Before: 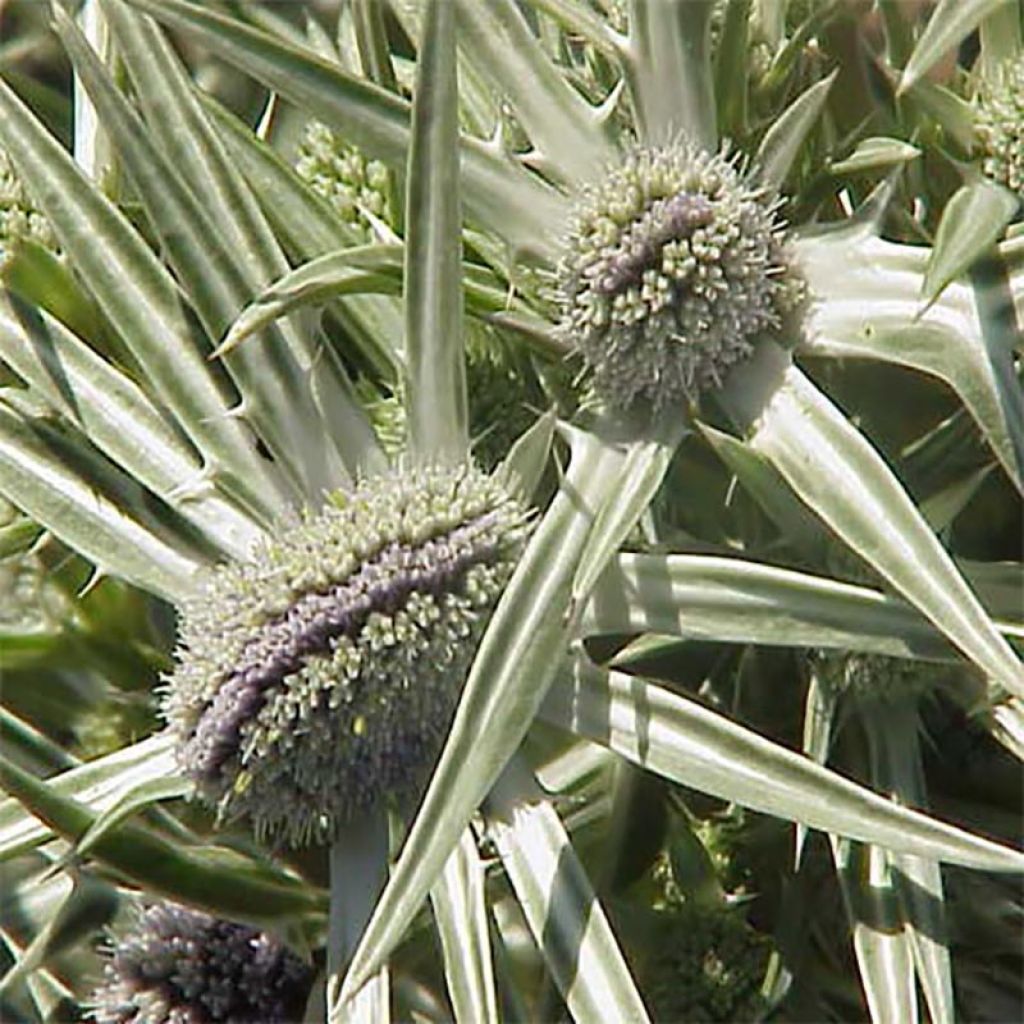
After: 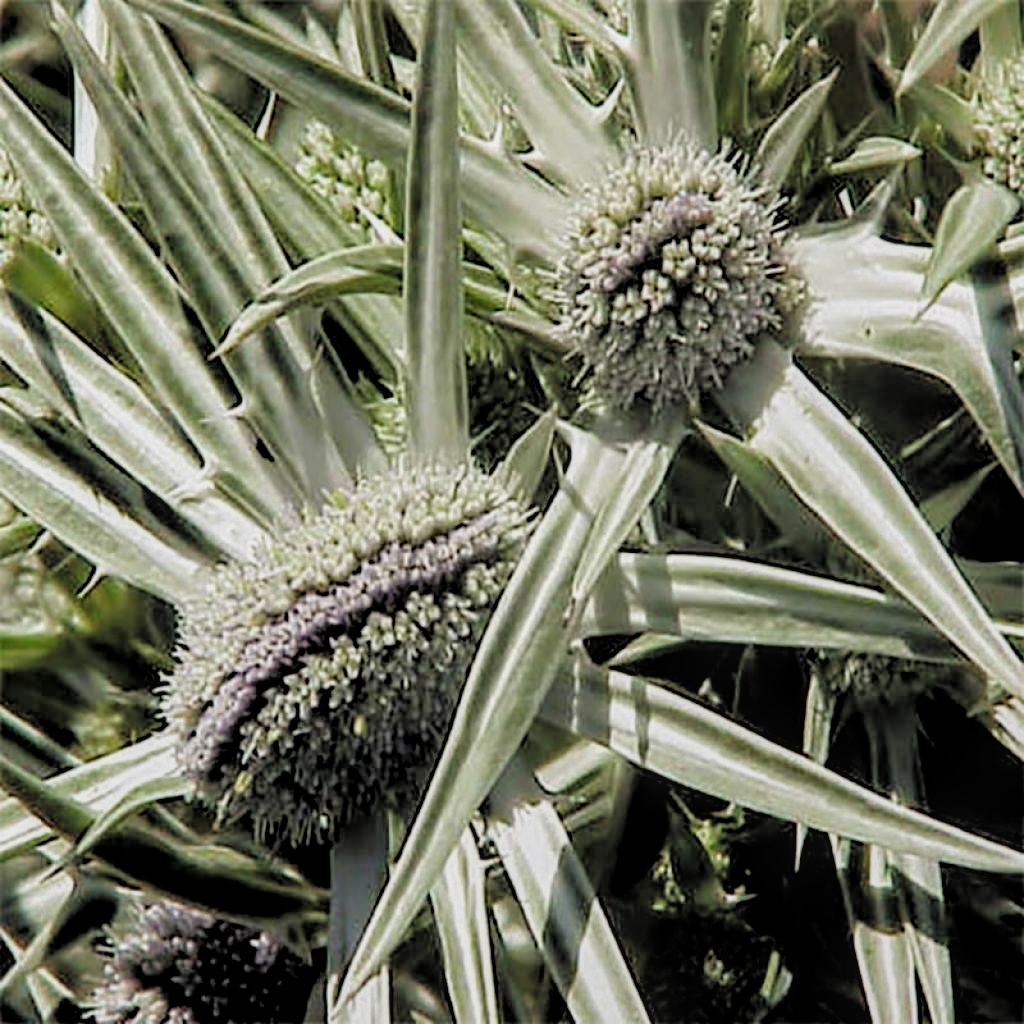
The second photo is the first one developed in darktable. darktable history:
local contrast: on, module defaults
filmic rgb: black relative exposure -3.36 EV, white relative exposure 3.45 EV, hardness 2.36, contrast 1.104, add noise in highlights 0.1, color science v4 (2020), type of noise poissonian
